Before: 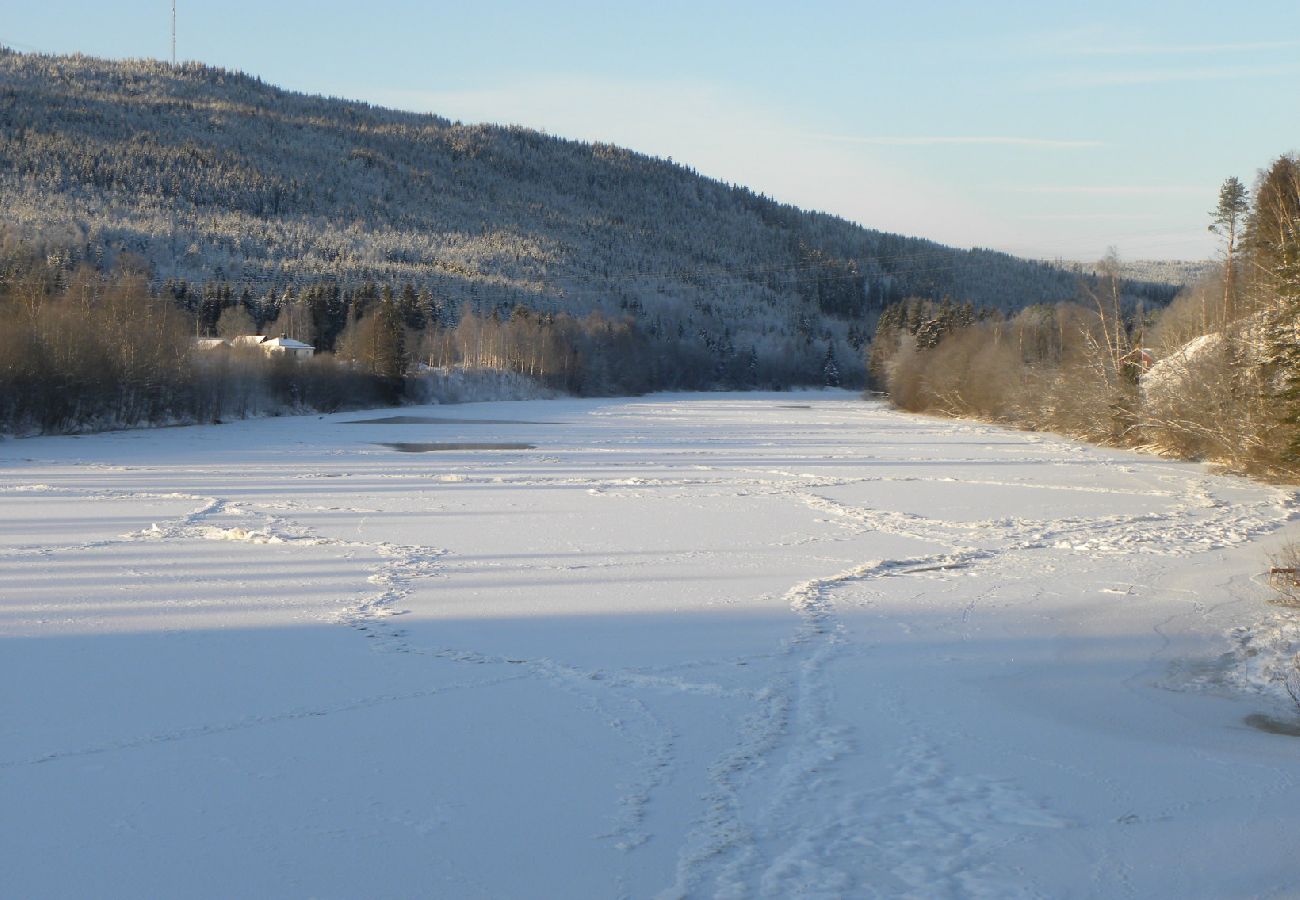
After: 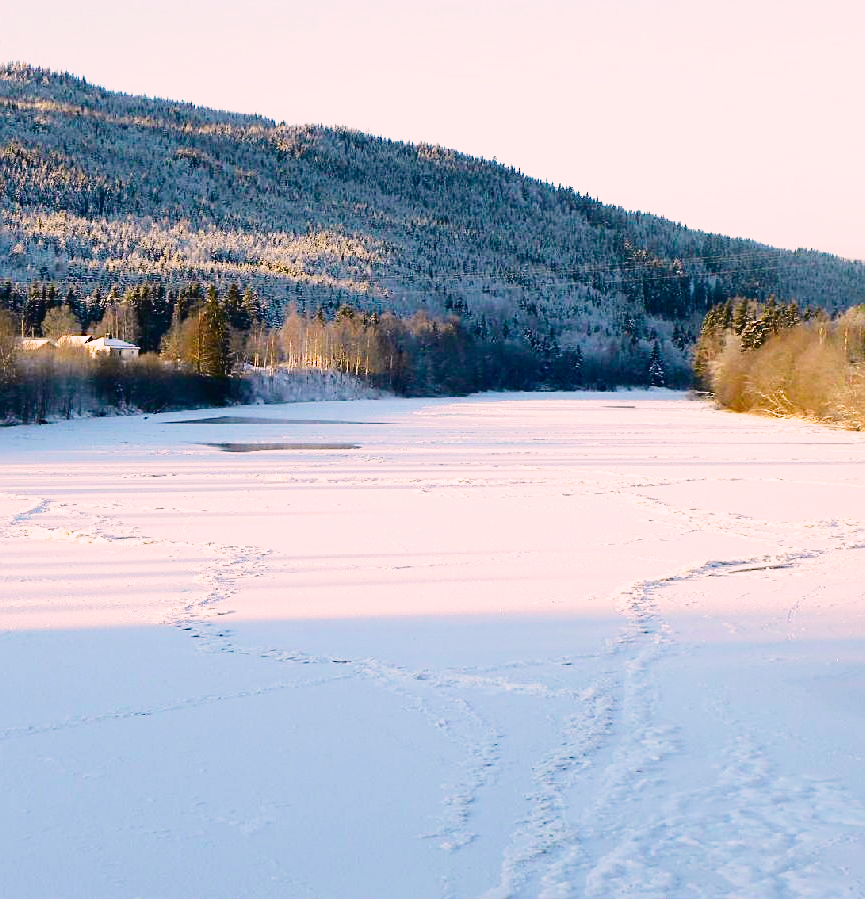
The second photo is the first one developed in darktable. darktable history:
sharpen: on, module defaults
color zones: curves: ch0 [(0, 0.425) (0.143, 0.422) (0.286, 0.42) (0.429, 0.419) (0.571, 0.419) (0.714, 0.42) (0.857, 0.422) (1, 0.425)]; ch1 [(0, 0.666) (0.143, 0.669) (0.286, 0.671) (0.429, 0.67) (0.571, 0.67) (0.714, 0.67) (0.857, 0.67) (1, 0.666)], mix -122.98%
color correction: highlights a* 12.79, highlights b* 5.52
tone curve: curves: ch0 [(0, 0.023) (0.132, 0.075) (0.256, 0.2) (0.454, 0.495) (0.708, 0.78) (0.844, 0.896) (1, 0.98)]; ch1 [(0, 0) (0.37, 0.308) (0.478, 0.46) (0.499, 0.5) (0.513, 0.508) (0.526, 0.533) (0.59, 0.612) (0.764, 0.804) (1, 1)]; ch2 [(0, 0) (0.312, 0.313) (0.461, 0.454) (0.48, 0.477) (0.503, 0.5) (0.526, 0.54) (0.564, 0.595) (0.631, 0.676) (0.713, 0.767) (0.985, 0.966)], color space Lab, independent channels, preserve colors none
contrast equalizer: octaves 7, y [[0.439, 0.44, 0.442, 0.457, 0.493, 0.498], [0.5 ×6], [0.5 ×6], [0 ×6], [0 ×6]], mix 0.309
color balance rgb: power › hue 207.07°, perceptual saturation grading › global saturation 20%, perceptual saturation grading › highlights -25.5%, perceptual saturation grading › shadows 49.538%
filmic rgb: middle gray luminance 12.5%, black relative exposure -10.2 EV, white relative exposure 3.47 EV, target black luminance 0%, hardness 5.68, latitude 45%, contrast 1.229, highlights saturation mix 4.16%, shadows ↔ highlights balance 26.46%, preserve chrominance no, color science v3 (2019), use custom middle-gray values true
crop and rotate: left 13.463%, right 19.938%
